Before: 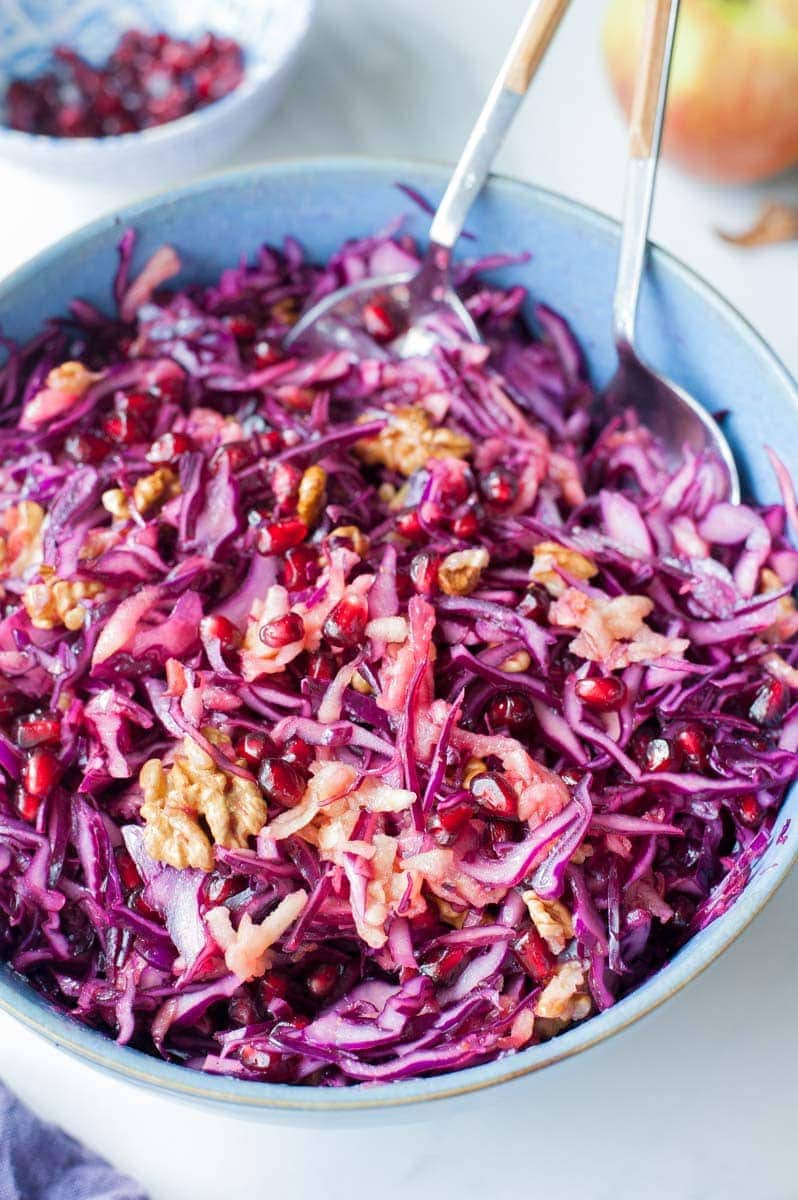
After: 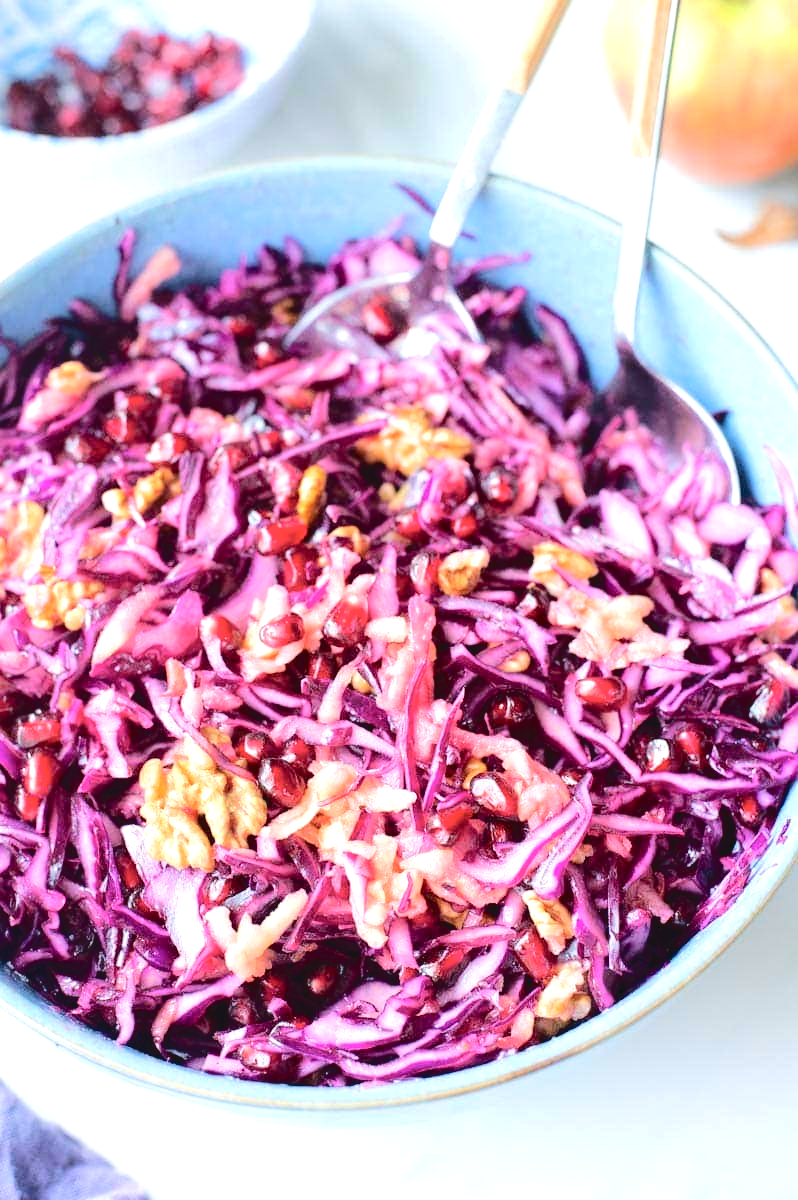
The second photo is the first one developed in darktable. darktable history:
tone curve: curves: ch0 [(0, 0) (0.003, 0.058) (0.011, 0.061) (0.025, 0.065) (0.044, 0.076) (0.069, 0.083) (0.1, 0.09) (0.136, 0.102) (0.177, 0.145) (0.224, 0.196) (0.277, 0.278) (0.335, 0.375) (0.399, 0.486) (0.468, 0.578) (0.543, 0.651) (0.623, 0.717) (0.709, 0.783) (0.801, 0.838) (0.898, 0.91) (1, 1)], color space Lab, independent channels, preserve colors none
exposure: exposure 0.61 EV, compensate highlight preservation false
